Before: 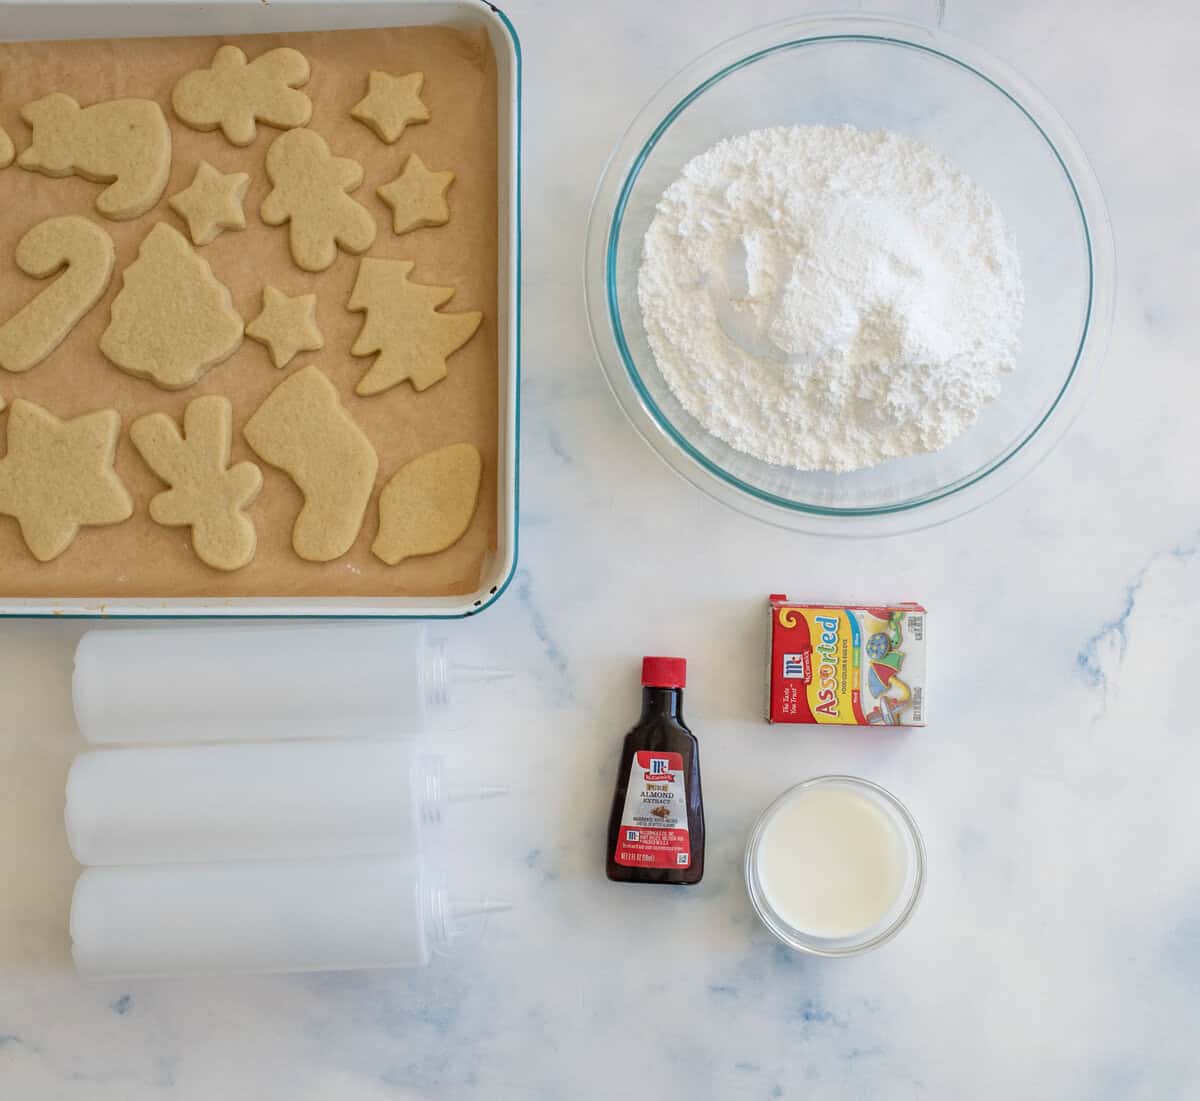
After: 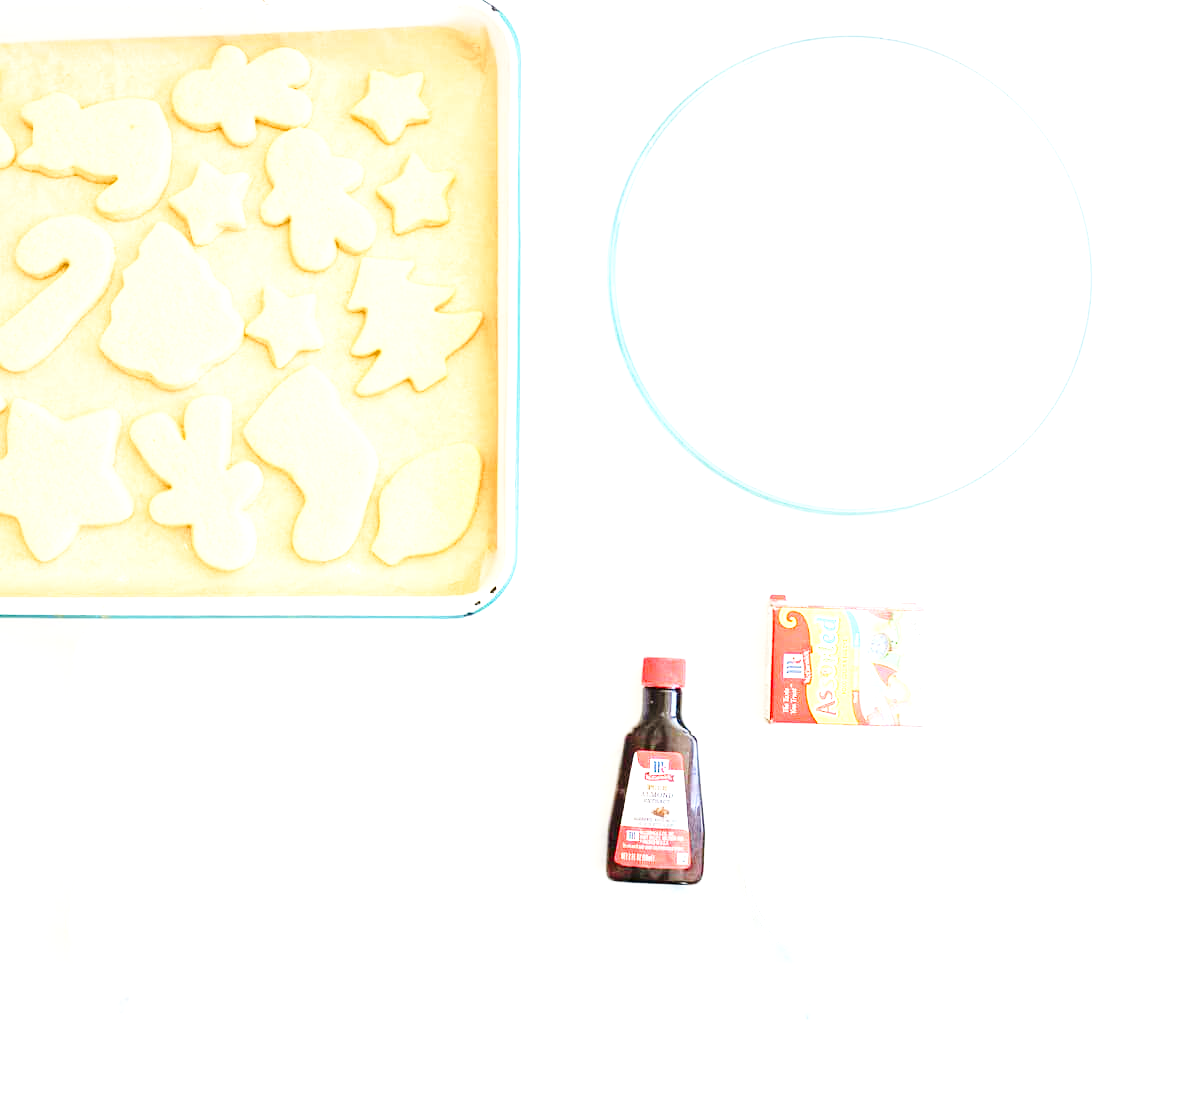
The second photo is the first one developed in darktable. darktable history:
base curve: curves: ch0 [(0, 0) (0.028, 0.03) (0.121, 0.232) (0.46, 0.748) (0.859, 0.968) (1, 1)], preserve colors none
exposure: exposure 2 EV, compensate exposure bias true, compensate highlight preservation false
